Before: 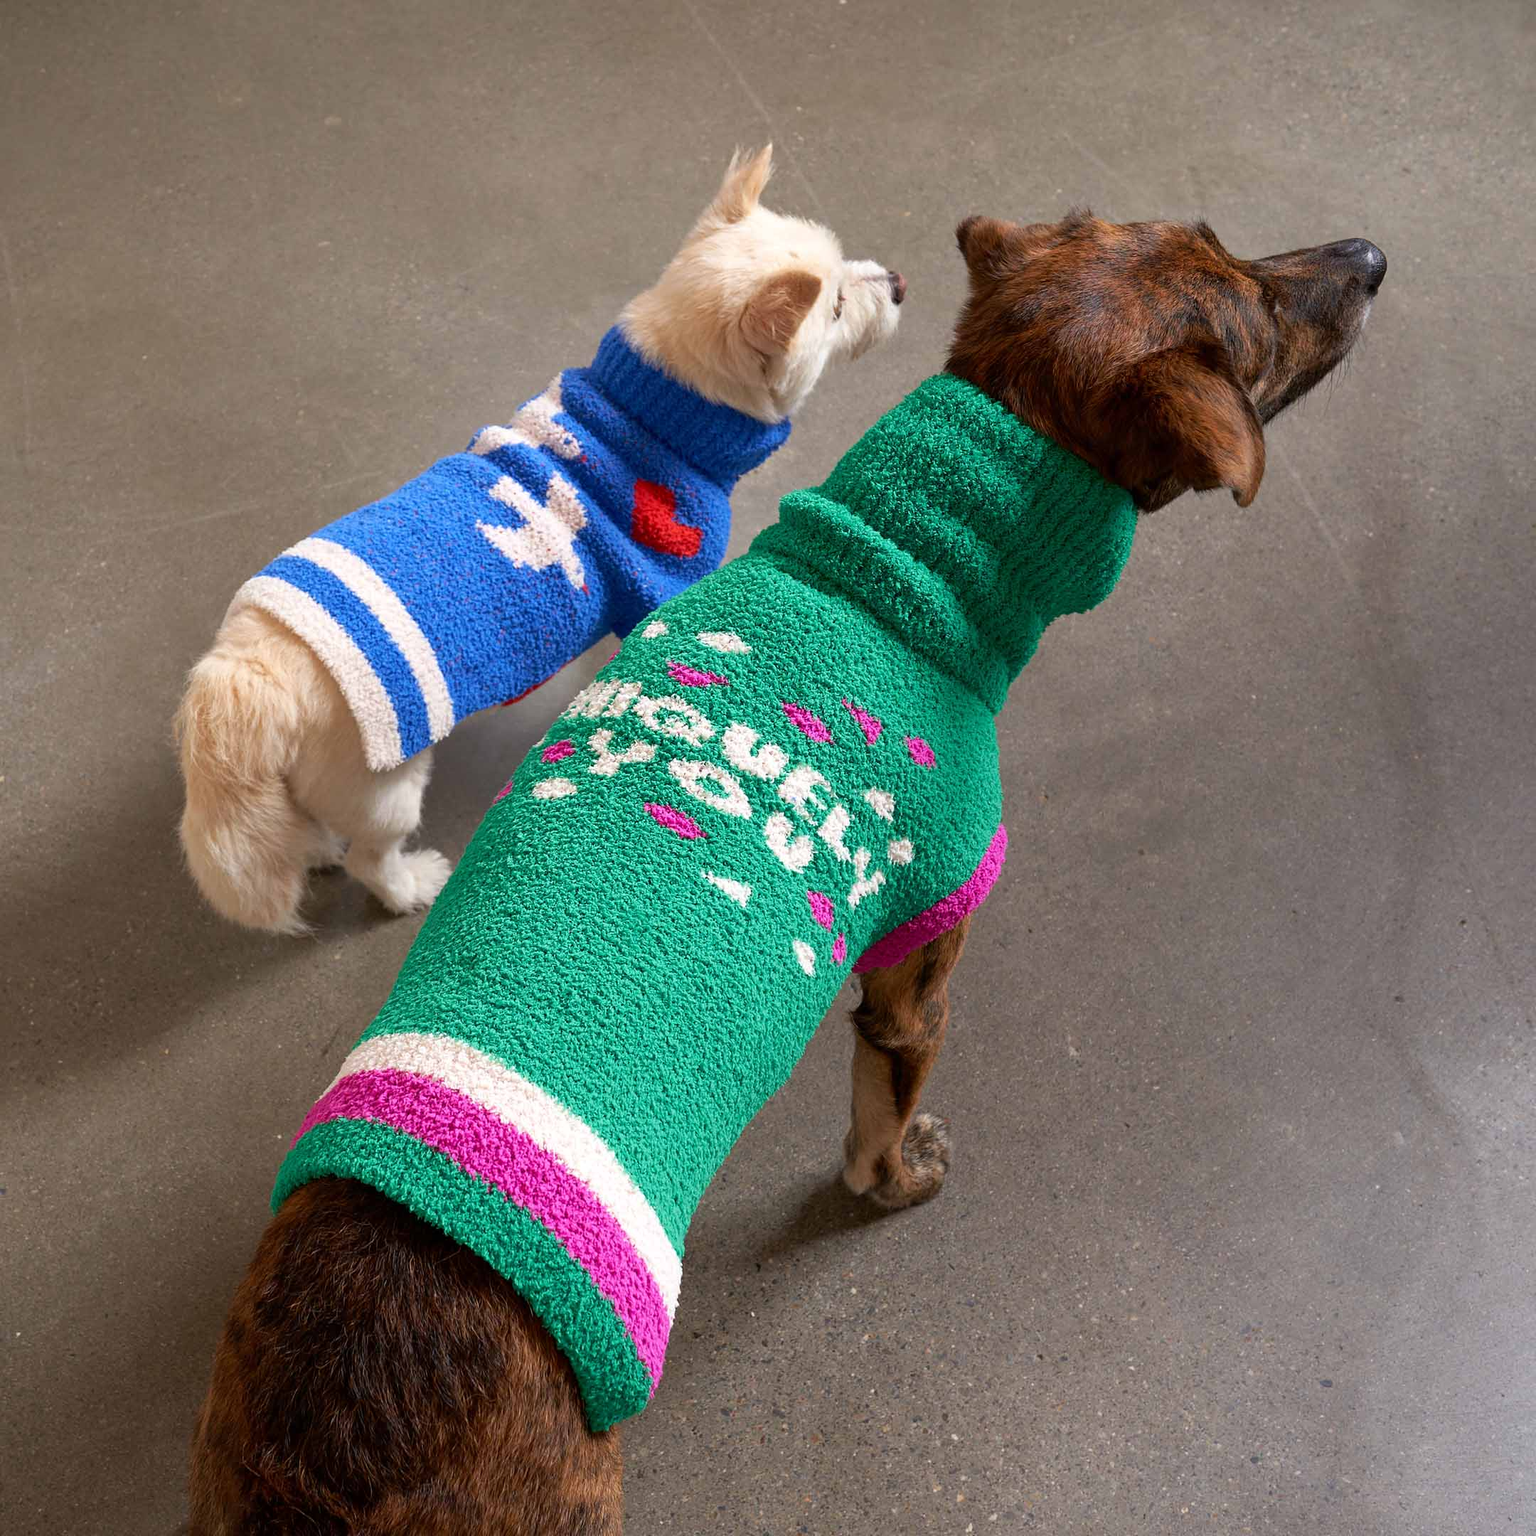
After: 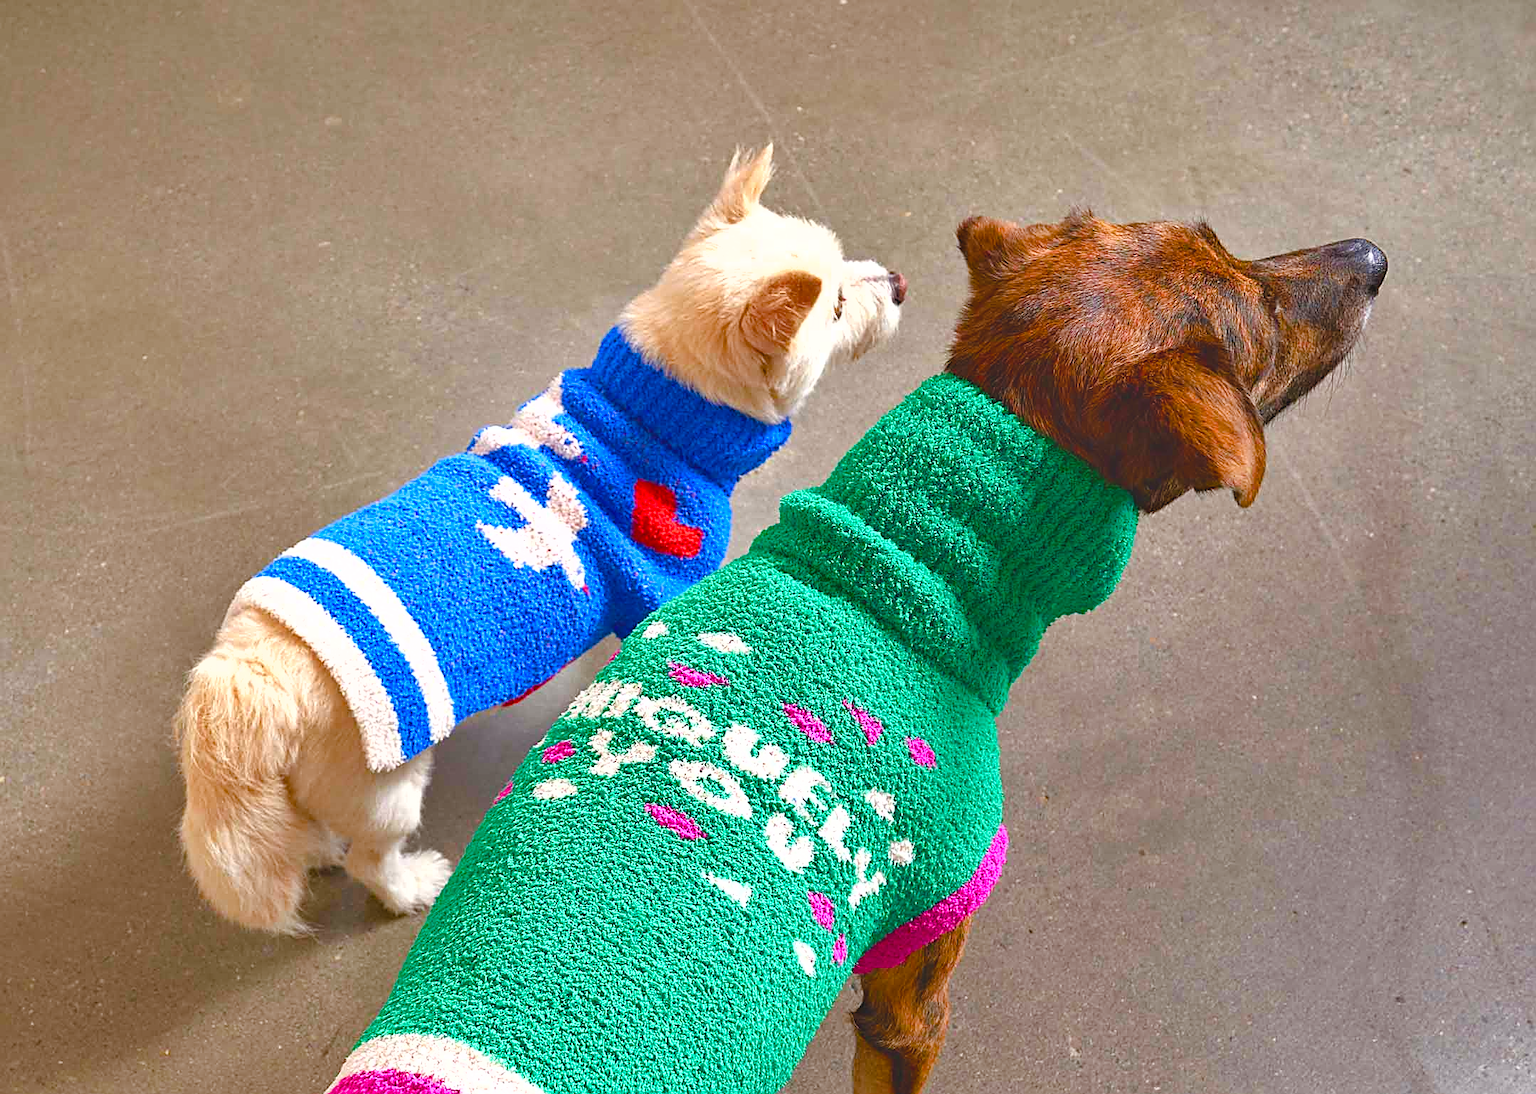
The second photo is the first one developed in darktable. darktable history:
crop: right 0.001%, bottom 28.722%
sharpen: amount 0.595
shadows and highlights: shadows 59.11, soften with gaussian
exposure: black level correction -0.006, exposure 1 EV, compensate highlight preservation false
color balance rgb: linear chroma grading › global chroma 15.028%, perceptual saturation grading › global saturation 0.786%, perceptual saturation grading › highlights -17.696%, perceptual saturation grading › mid-tones 33.425%, perceptual saturation grading › shadows 50.381%, perceptual brilliance grading › global brilliance 1.317%, perceptual brilliance grading › highlights -3.802%
contrast brightness saturation: contrast -0.127
haze removal: compatibility mode true, adaptive false
